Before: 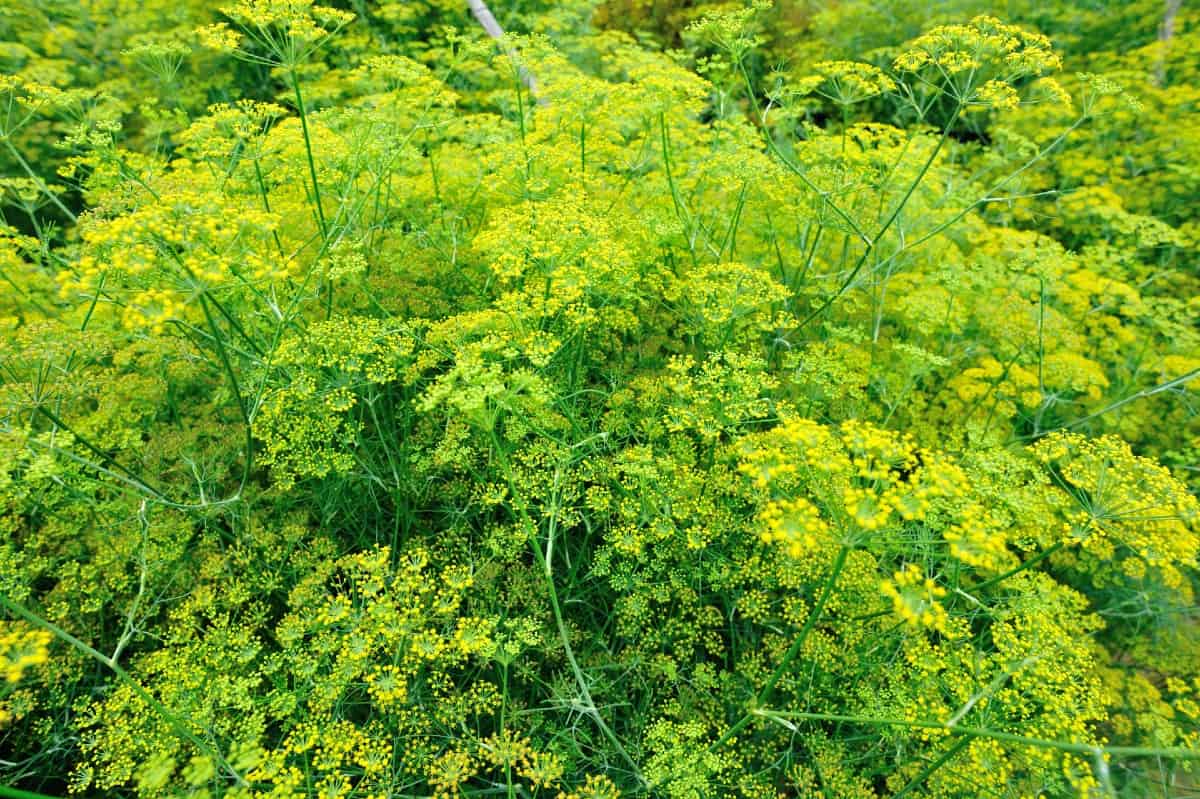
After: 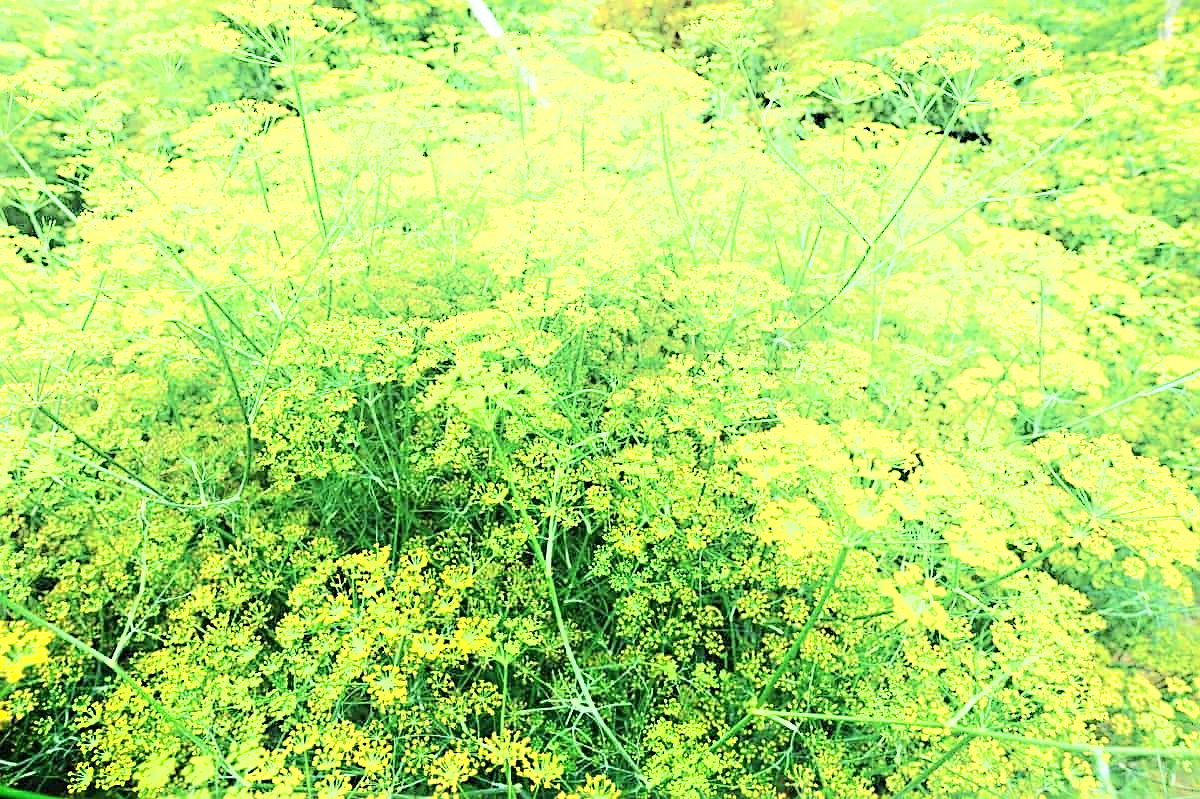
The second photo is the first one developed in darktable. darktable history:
exposure: black level correction 0, exposure 1.199 EV, compensate highlight preservation false
shadows and highlights: shadows -39.92, highlights 63.87, soften with gaussian
sharpen: radius 2.531, amount 0.619
